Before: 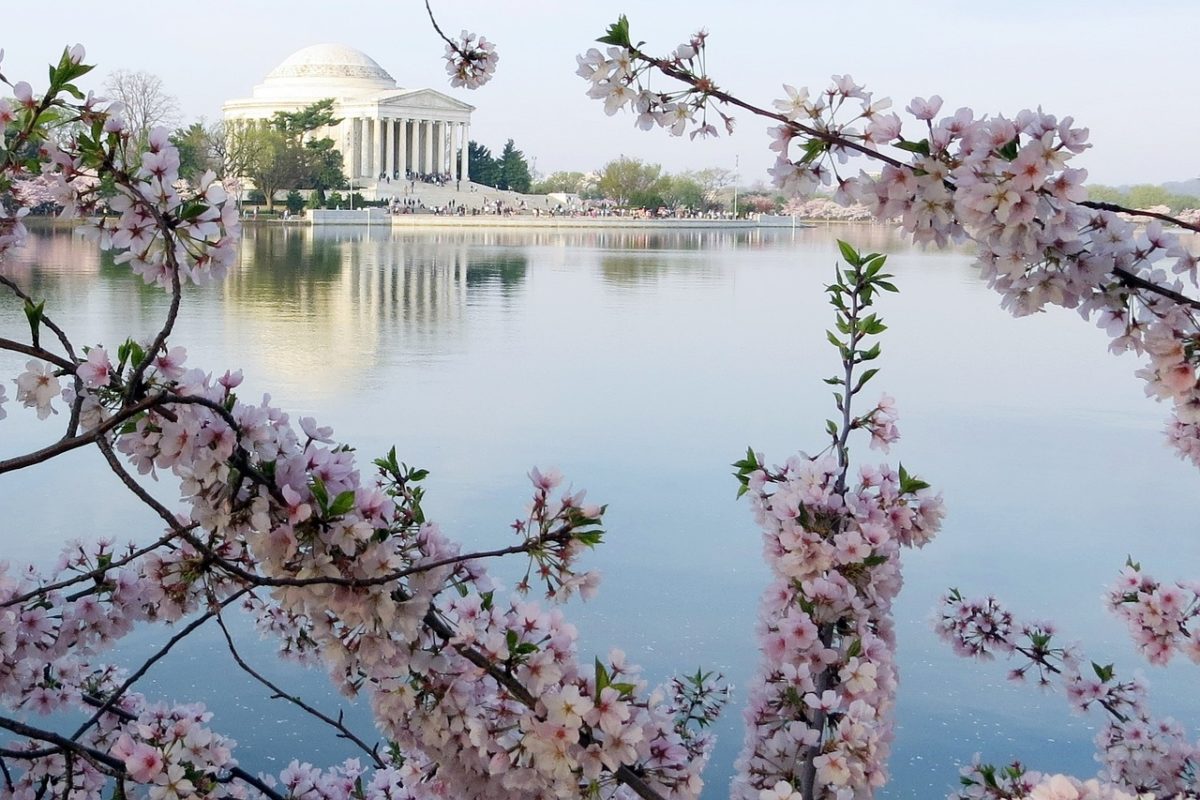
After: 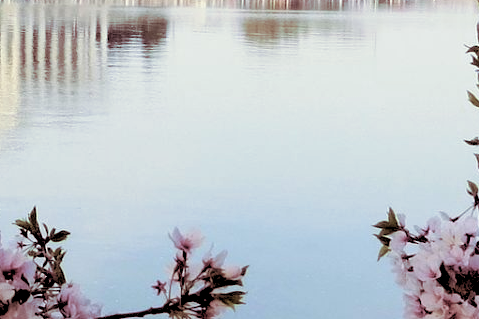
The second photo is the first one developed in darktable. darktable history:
split-toning: on, module defaults
rgb levels: levels [[0.029, 0.461, 0.922], [0, 0.5, 1], [0, 0.5, 1]]
crop: left 30%, top 30%, right 30%, bottom 30%
